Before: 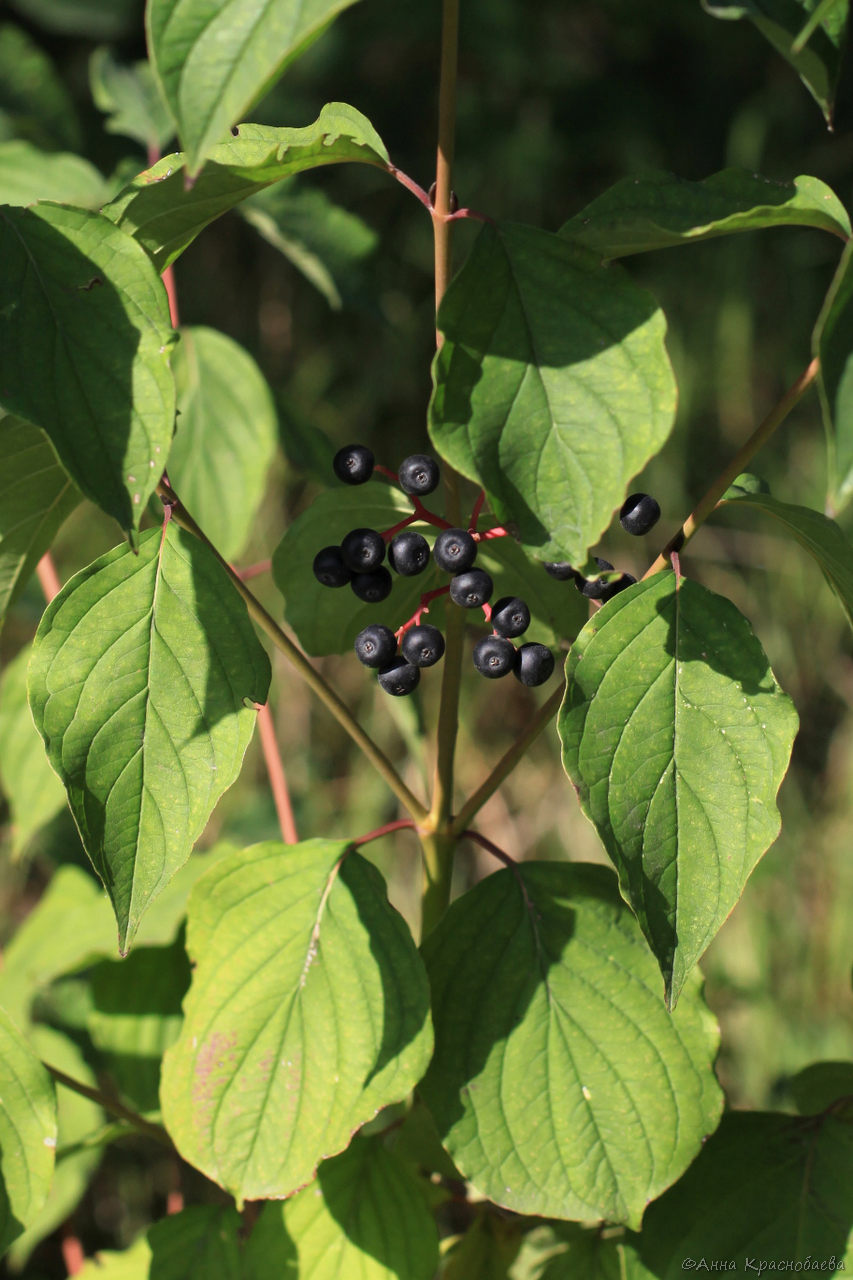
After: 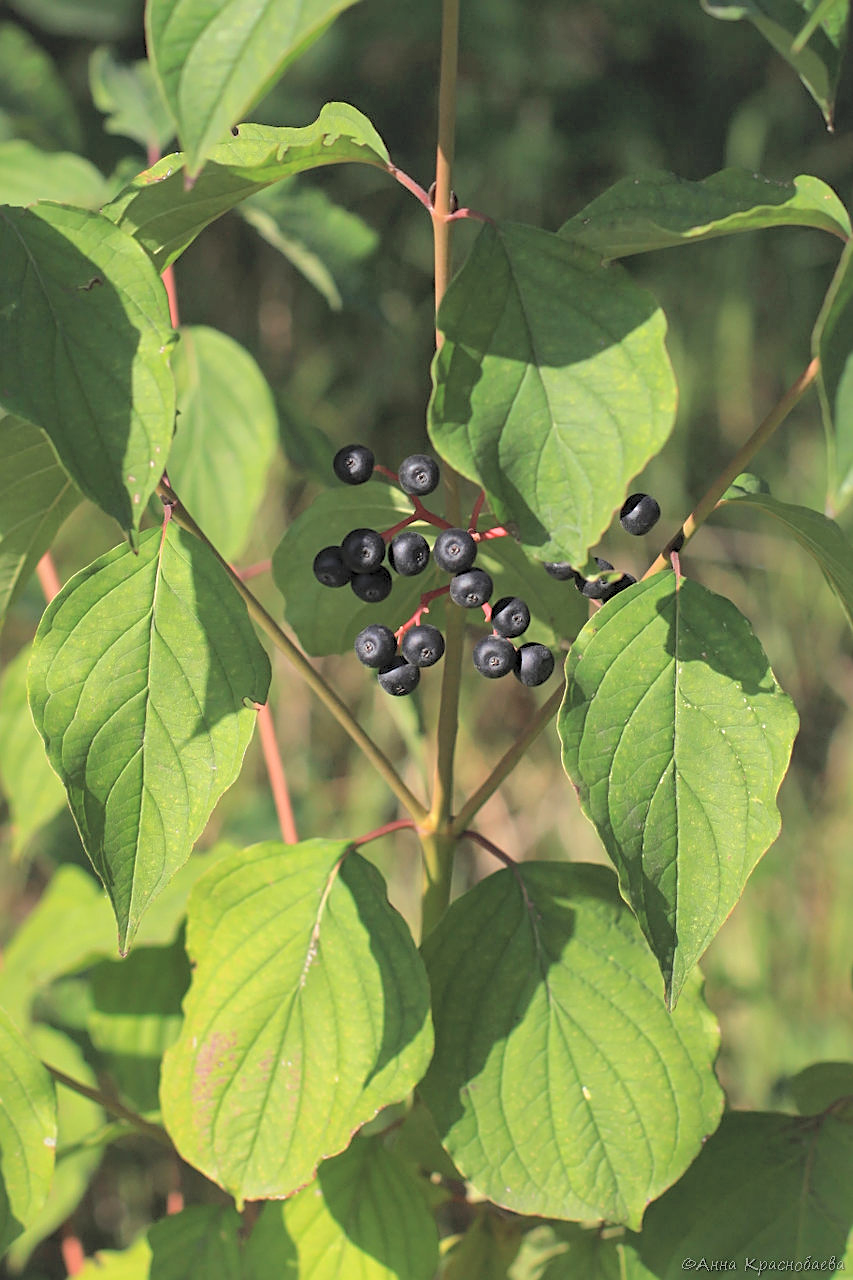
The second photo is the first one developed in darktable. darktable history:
contrast brightness saturation: brightness 0.286
sharpen: on, module defaults
shadows and highlights: highlights color adjustment 32.64%
